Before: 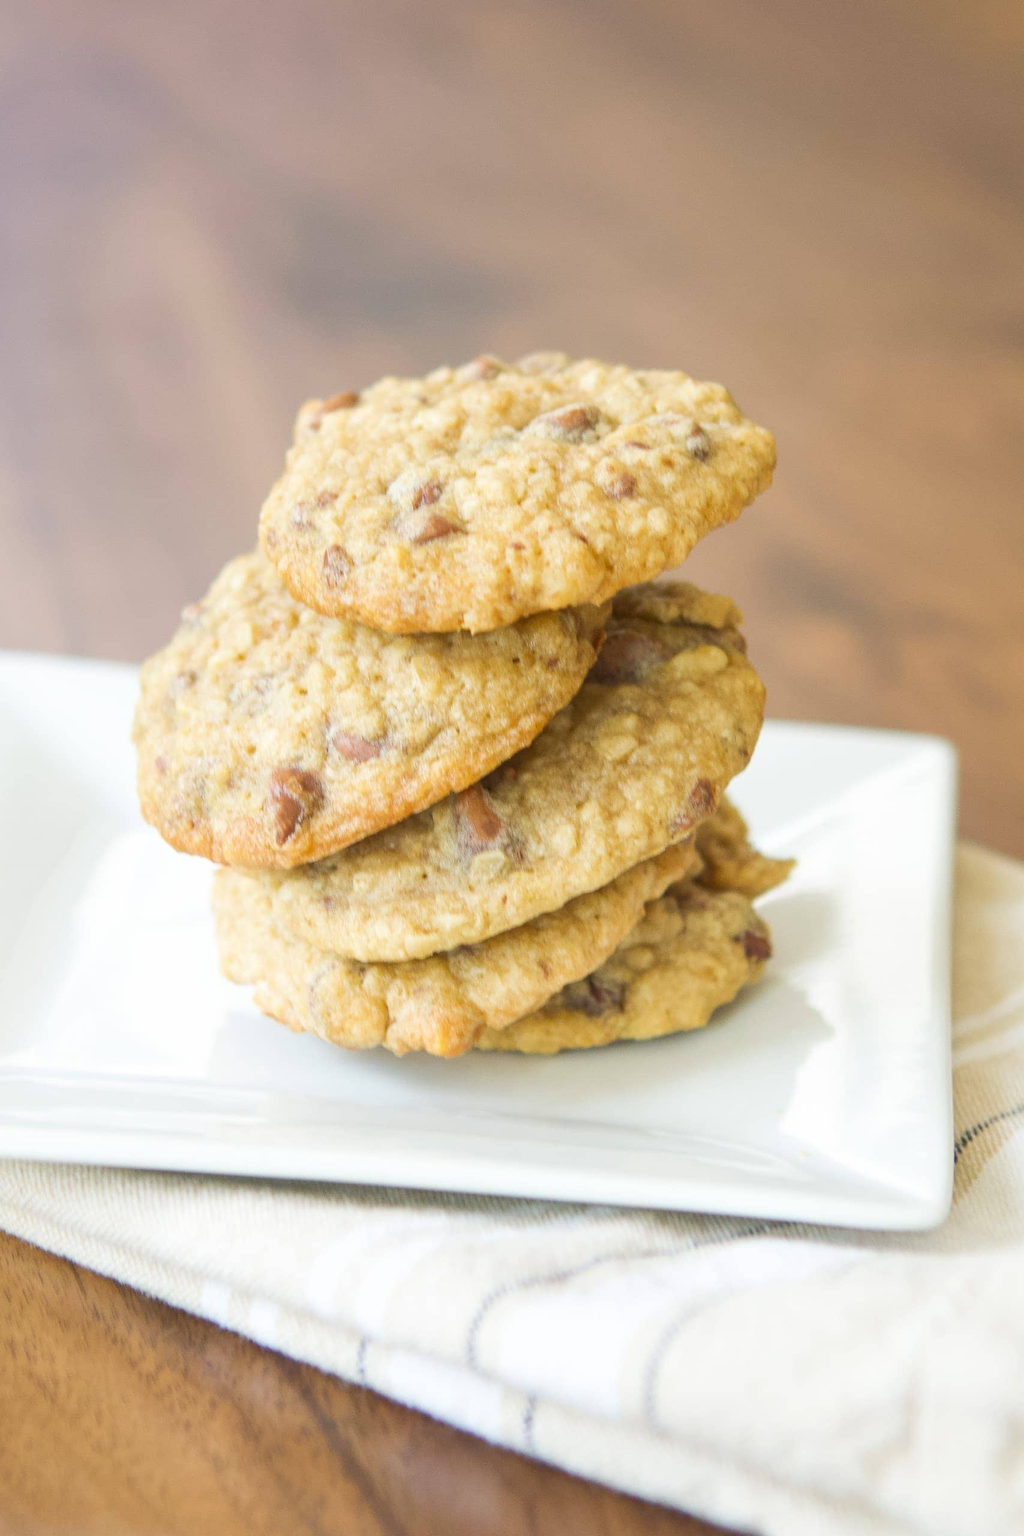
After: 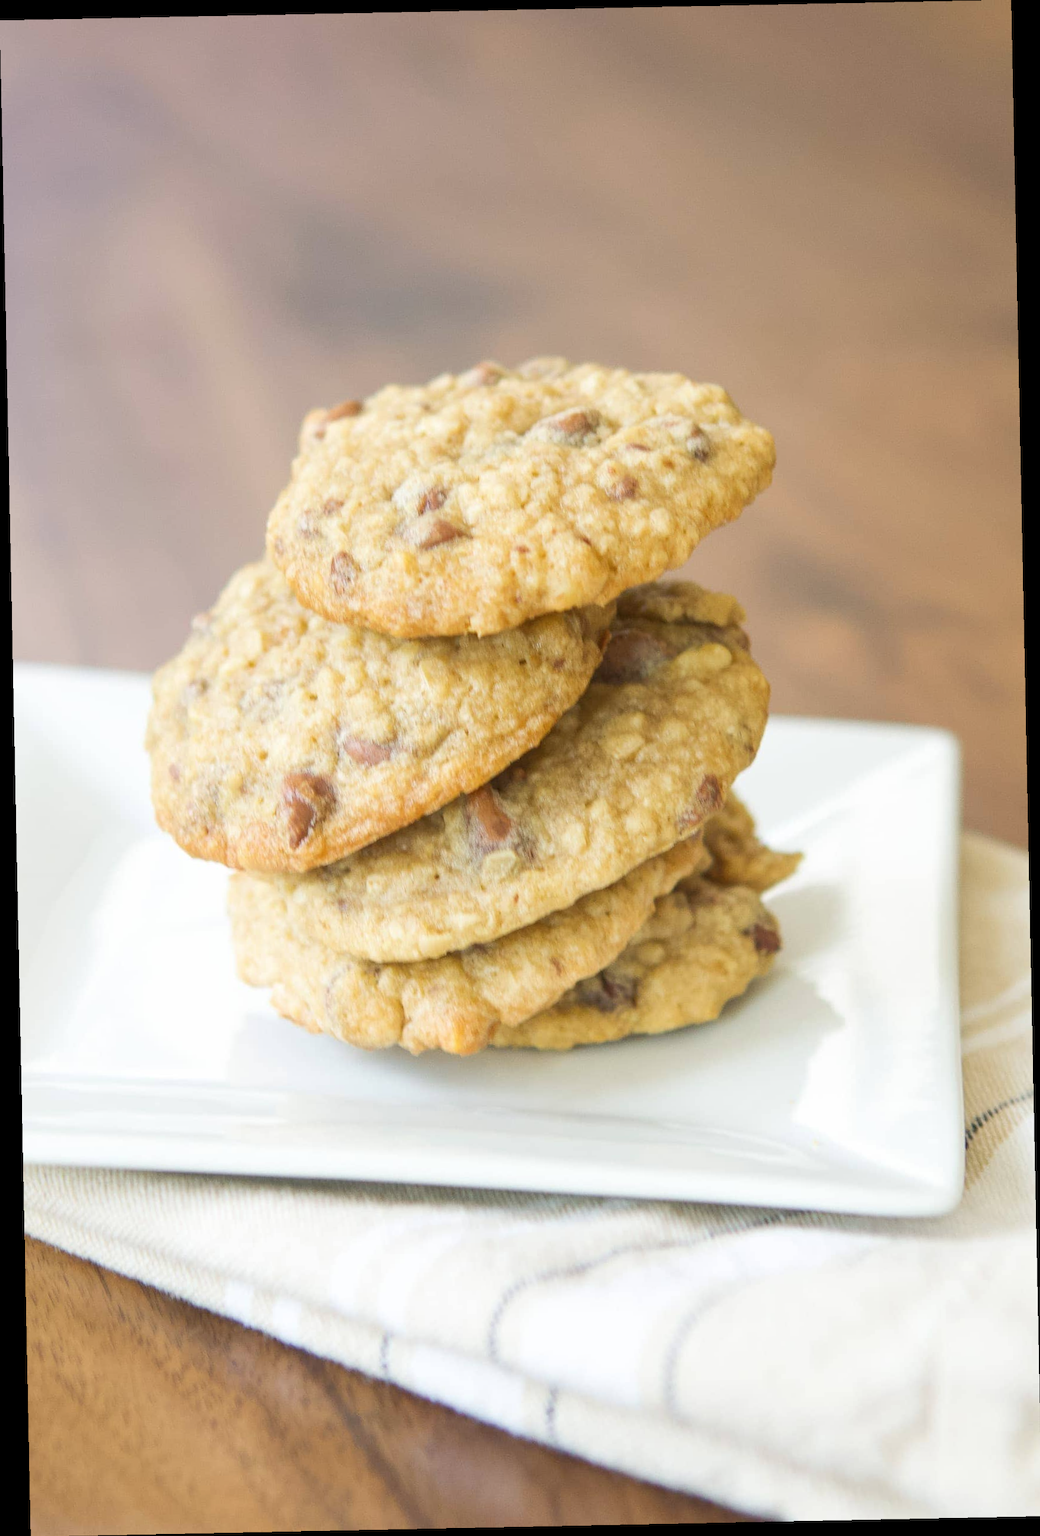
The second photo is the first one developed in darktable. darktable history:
contrast brightness saturation: saturation -0.05
rotate and perspective: rotation -1.17°, automatic cropping off
